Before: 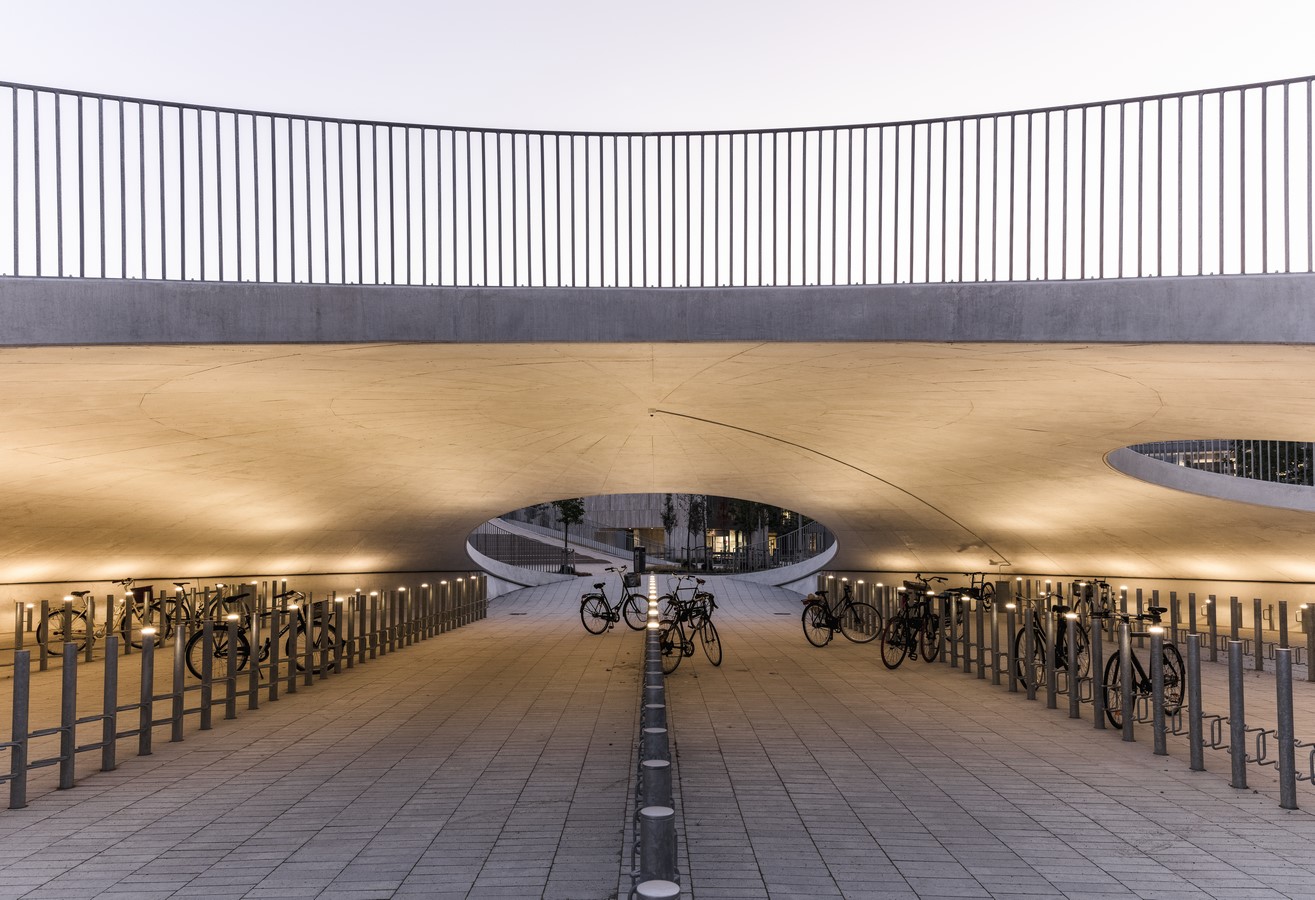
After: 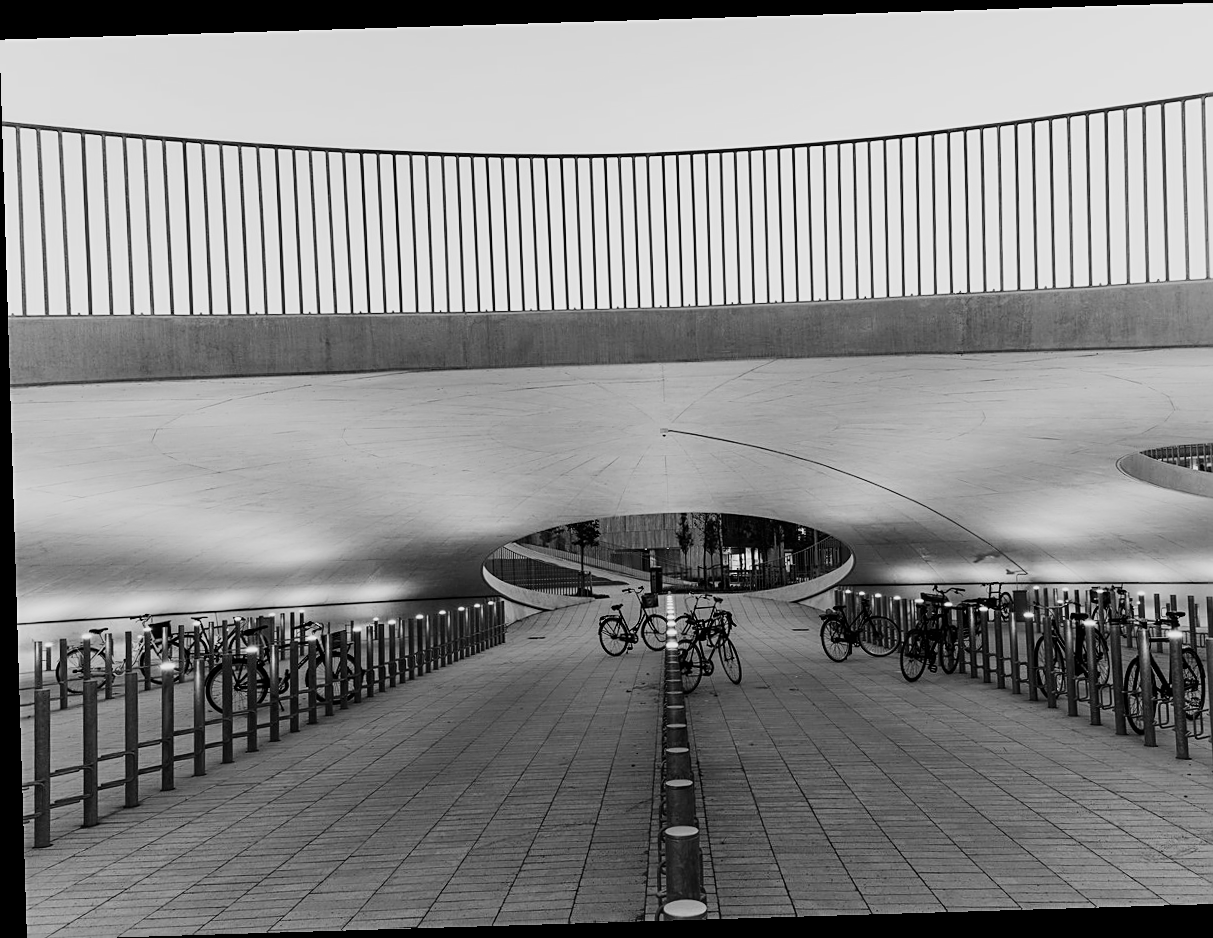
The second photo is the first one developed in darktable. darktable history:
crop: right 9.509%, bottom 0.031%
rotate and perspective: rotation -1.75°, automatic cropping off
filmic rgb: black relative exposure -7.5 EV, white relative exposure 5 EV, hardness 3.31, contrast 1.3, contrast in shadows safe
monochrome: on, module defaults
sharpen: on, module defaults
